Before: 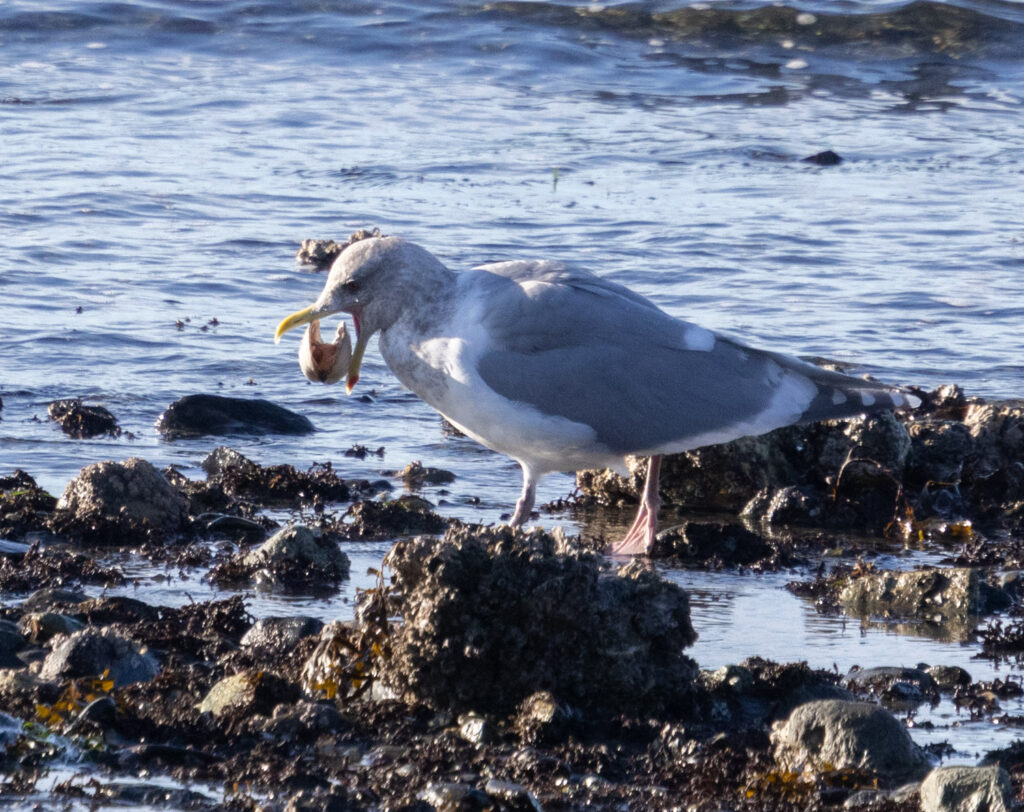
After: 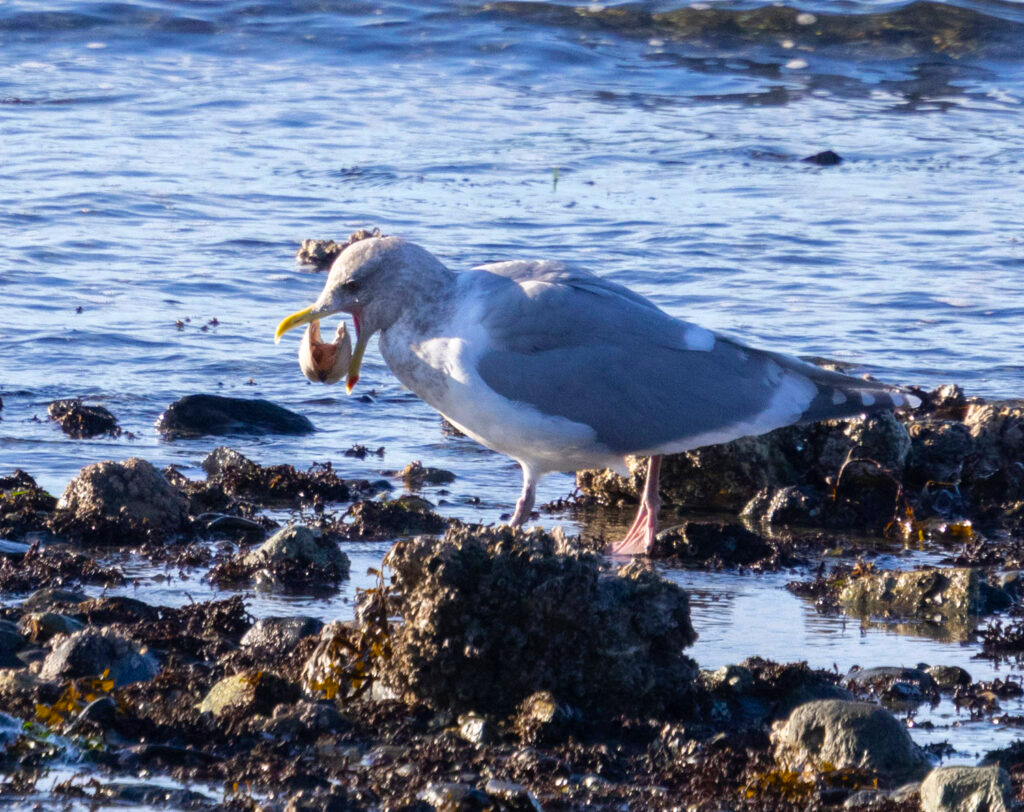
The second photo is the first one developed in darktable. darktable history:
tone equalizer: on, module defaults
color balance rgb: linear chroma grading › global chroma 15%, perceptual saturation grading › global saturation 30%
